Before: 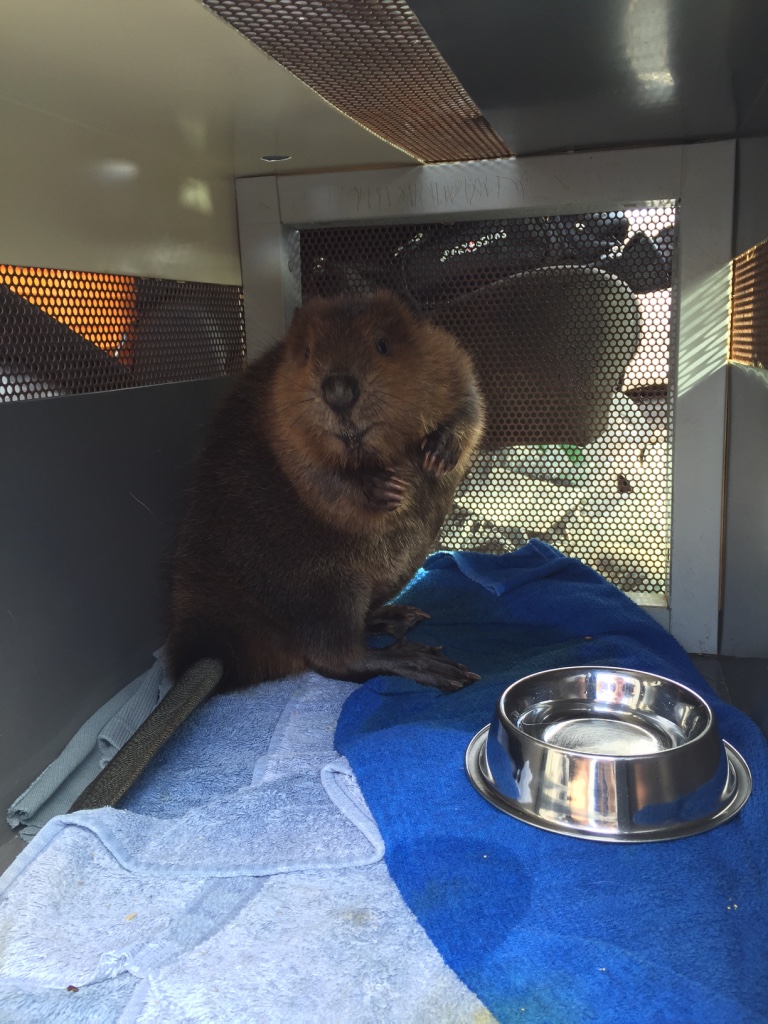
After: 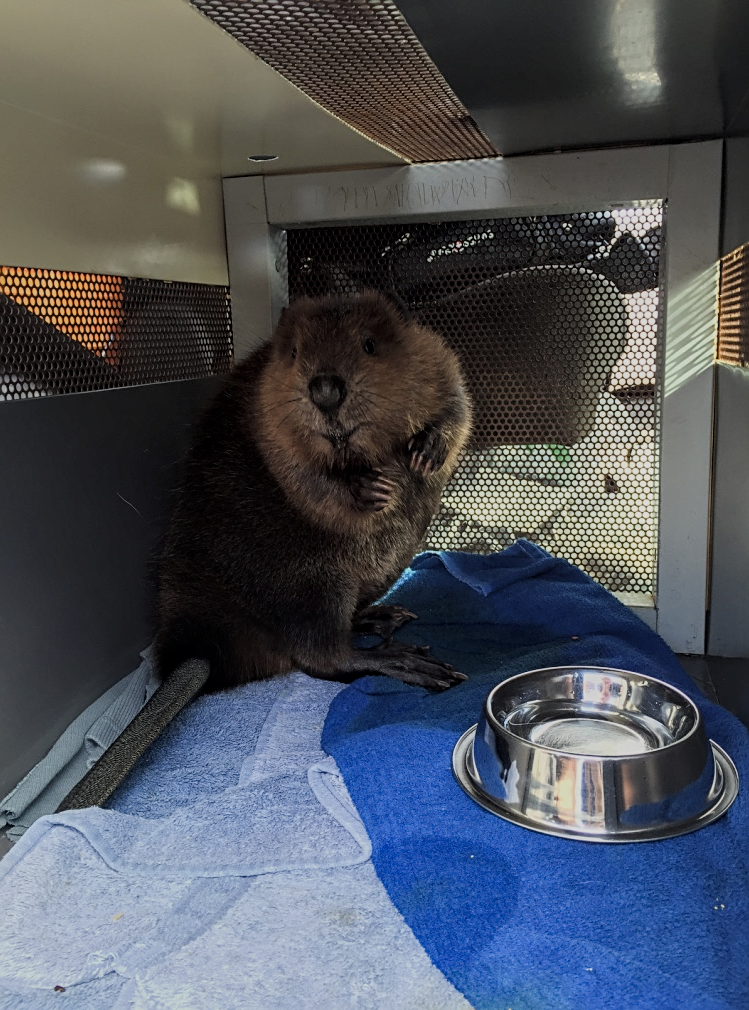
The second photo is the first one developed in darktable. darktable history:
crop and rotate: left 1.774%, right 0.633%, bottom 1.28%
local contrast: on, module defaults
sharpen: on, module defaults
filmic rgb: black relative exposure -7.15 EV, white relative exposure 5.36 EV, hardness 3.02
